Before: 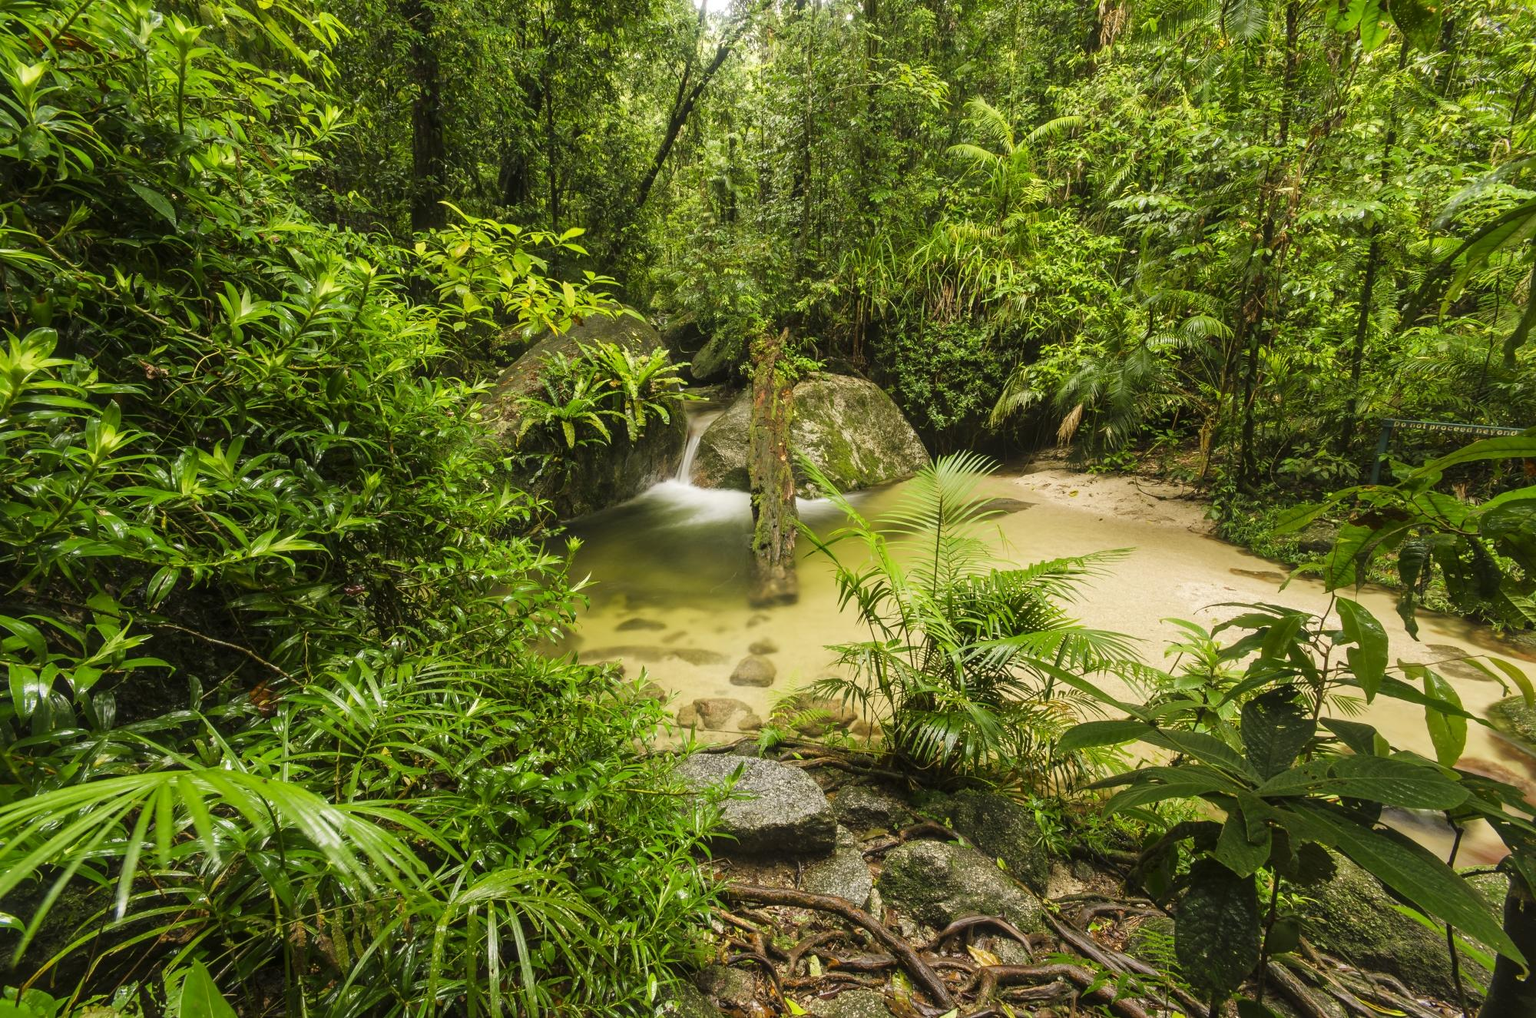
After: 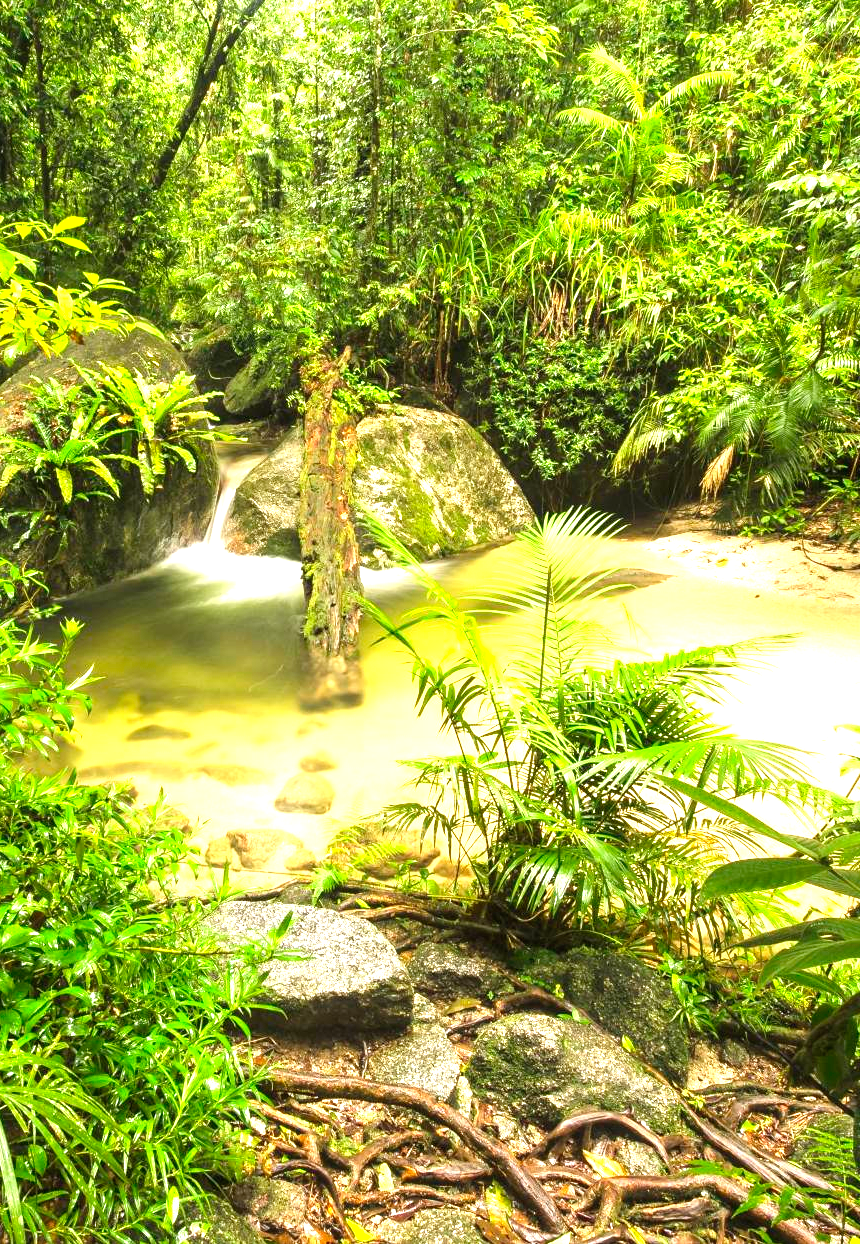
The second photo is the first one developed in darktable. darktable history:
exposure: black level correction 0, exposure 1.195 EV, compensate exposure bias true, compensate highlight preservation false
crop: left 33.833%, top 6.063%, right 23.135%
